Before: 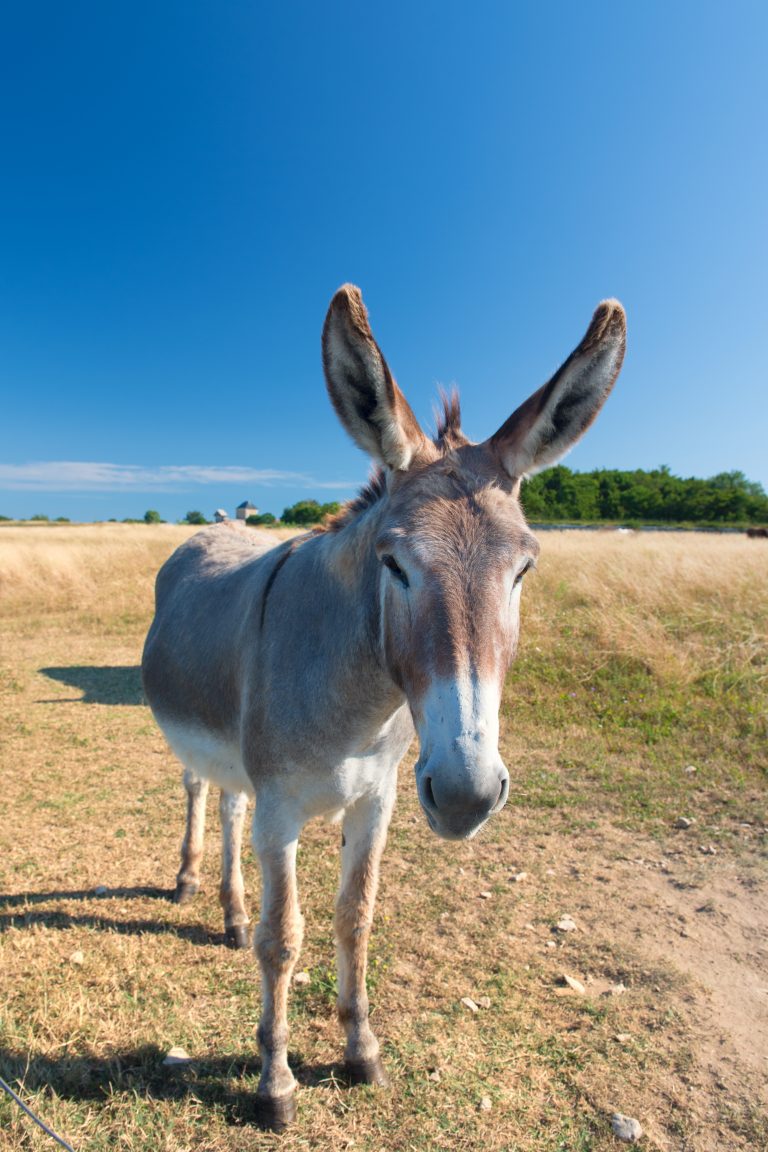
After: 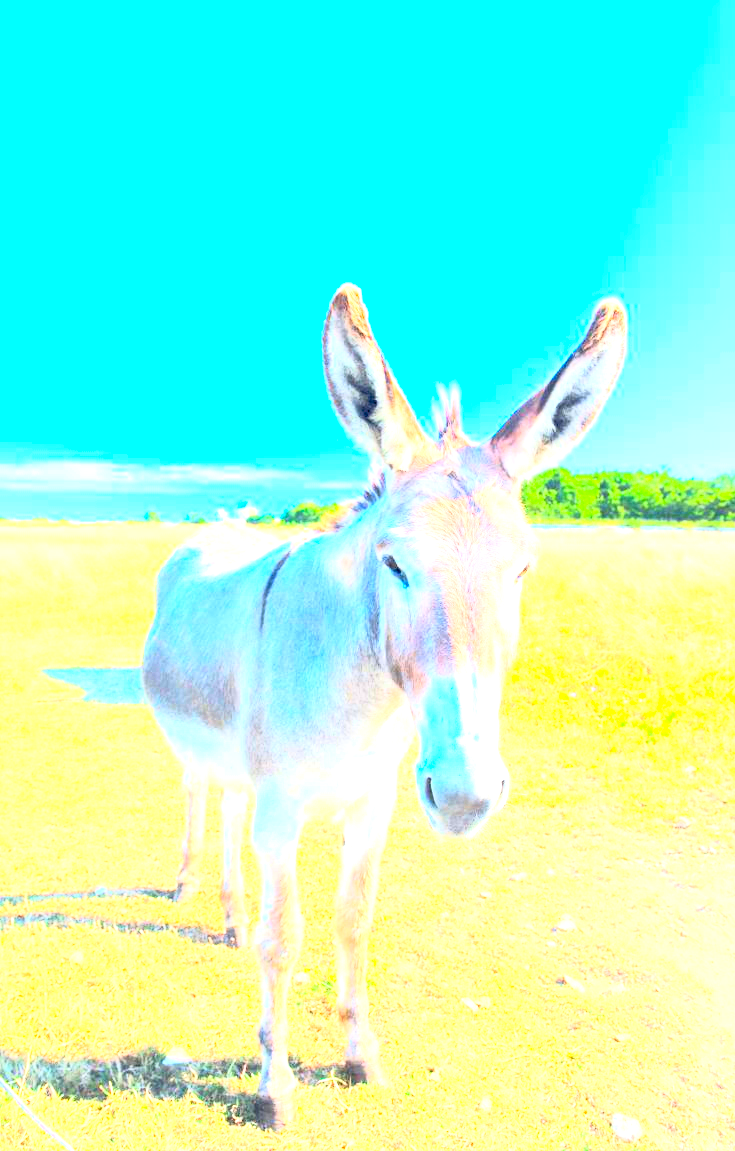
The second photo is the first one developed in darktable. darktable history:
contrast brightness saturation: contrast 0.067, brightness 0.173, saturation 0.419
crop: right 4.181%, bottom 0.047%
exposure: exposure 3.004 EV, compensate highlight preservation false
base curve: curves: ch0 [(0, 0) (0.005, 0.002) (0.193, 0.295) (0.399, 0.664) (0.75, 0.928) (1, 1)]
